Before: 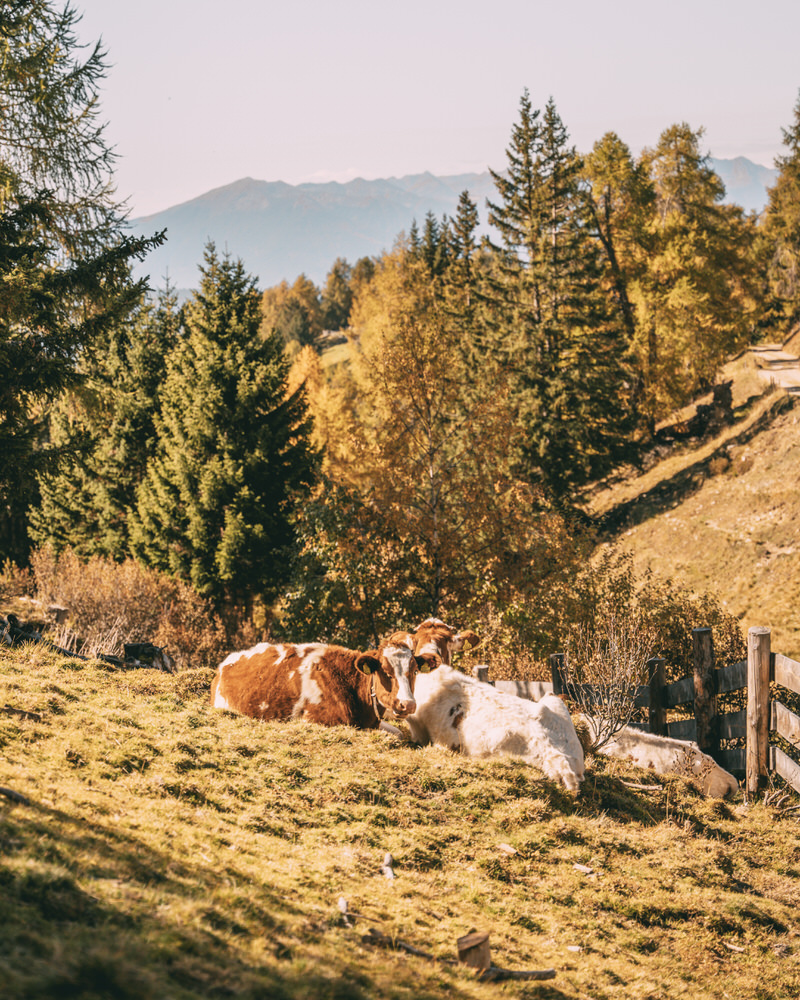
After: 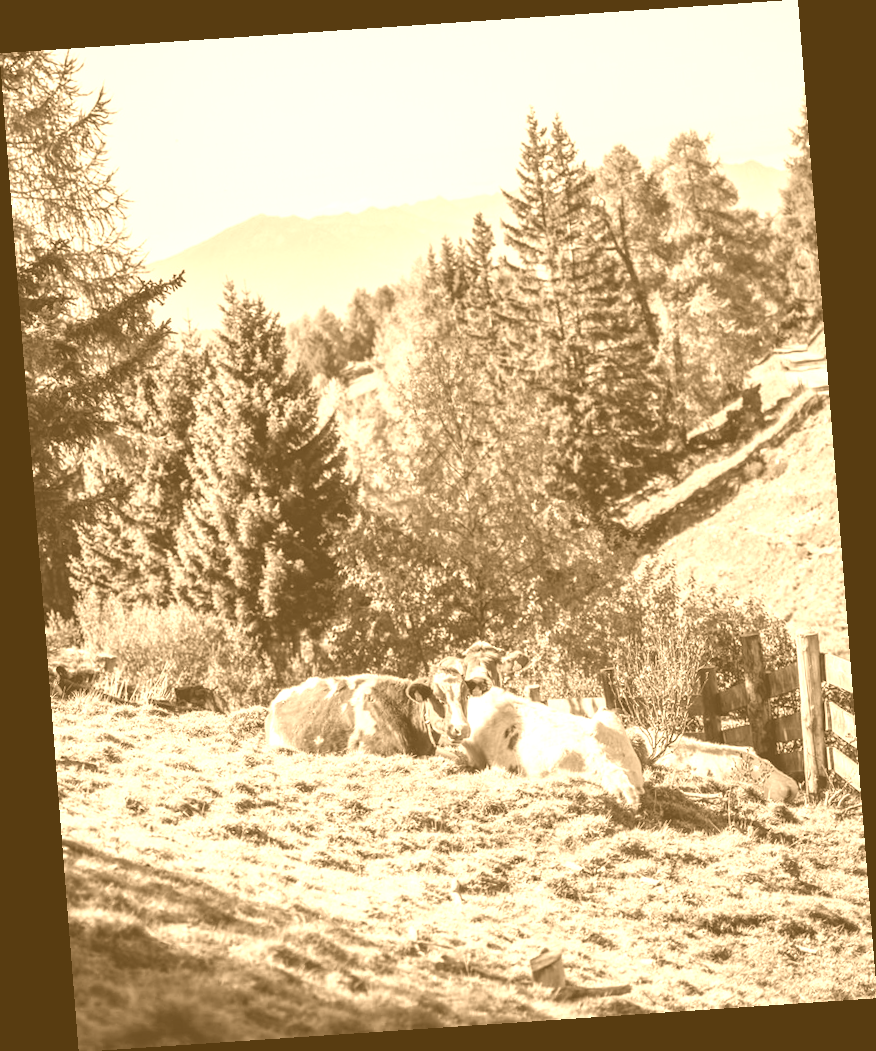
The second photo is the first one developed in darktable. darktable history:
rotate and perspective: rotation -4.2°, shear 0.006, automatic cropping off
colorize: hue 28.8°, source mix 100%
